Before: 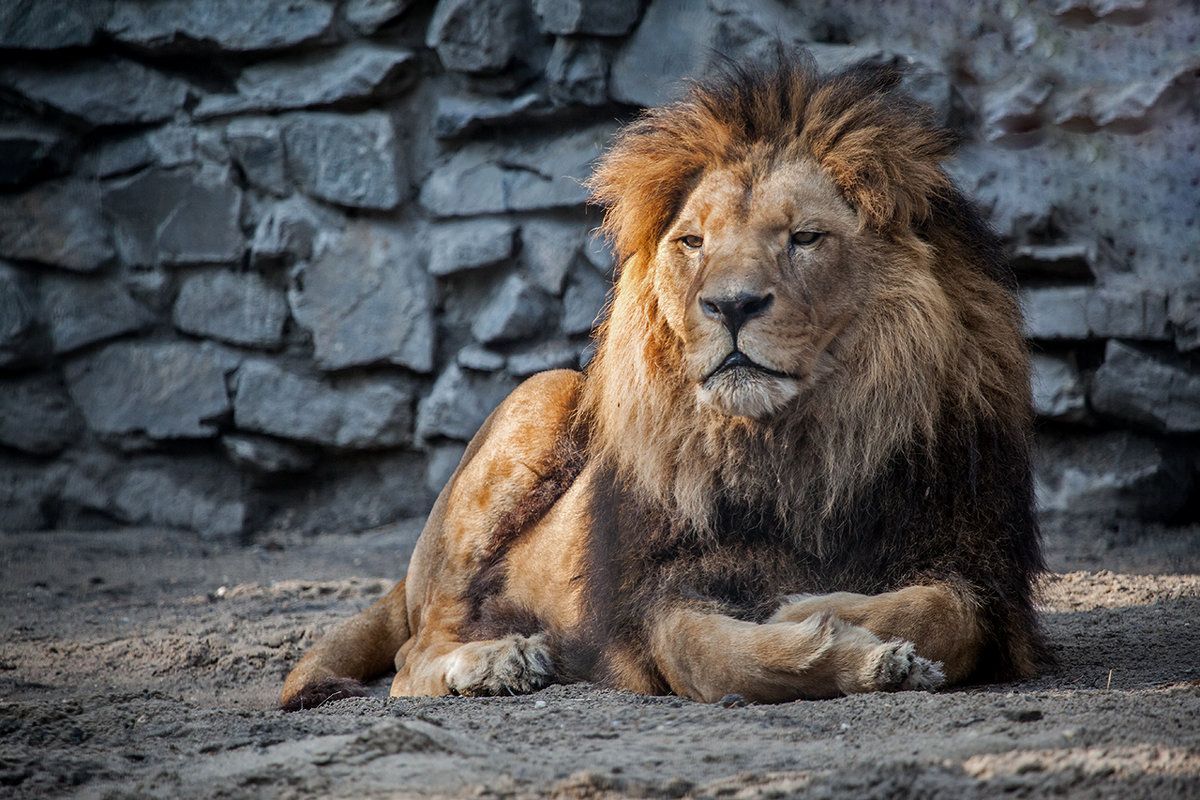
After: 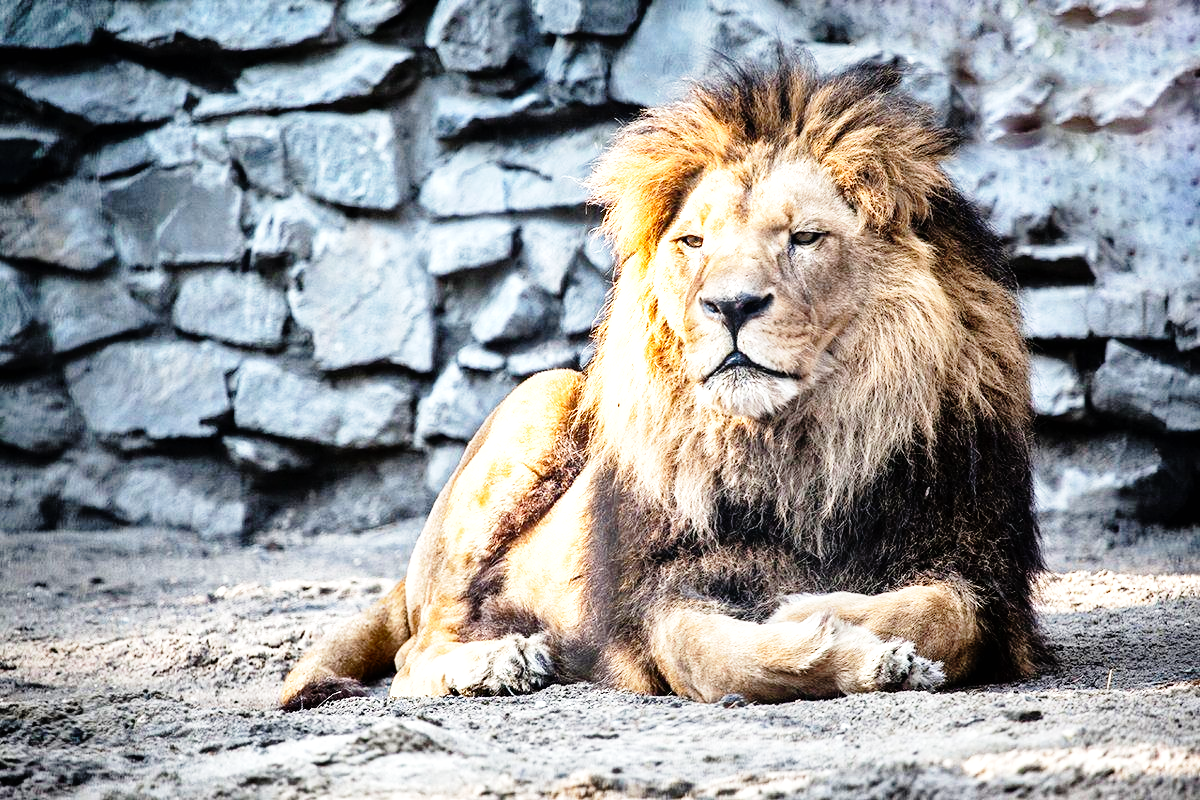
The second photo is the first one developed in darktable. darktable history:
base curve: curves: ch0 [(0, 0) (0.028, 0.03) (0.121, 0.232) (0.46, 0.748) (0.859, 0.968) (1, 1)], preserve colors none
shadows and highlights: low approximation 0.01, soften with gaussian
tone curve: curves: ch0 [(0, 0) (0.003, 0.003) (0.011, 0.003) (0.025, 0.007) (0.044, 0.014) (0.069, 0.02) (0.1, 0.03) (0.136, 0.054) (0.177, 0.099) (0.224, 0.156) (0.277, 0.227) (0.335, 0.302) (0.399, 0.375) (0.468, 0.456) (0.543, 0.54) (0.623, 0.625) (0.709, 0.717) (0.801, 0.807) (0.898, 0.895) (1, 1)]
exposure: black level correction 0, exposure 1.443 EV, compensate exposure bias true, compensate highlight preservation false
